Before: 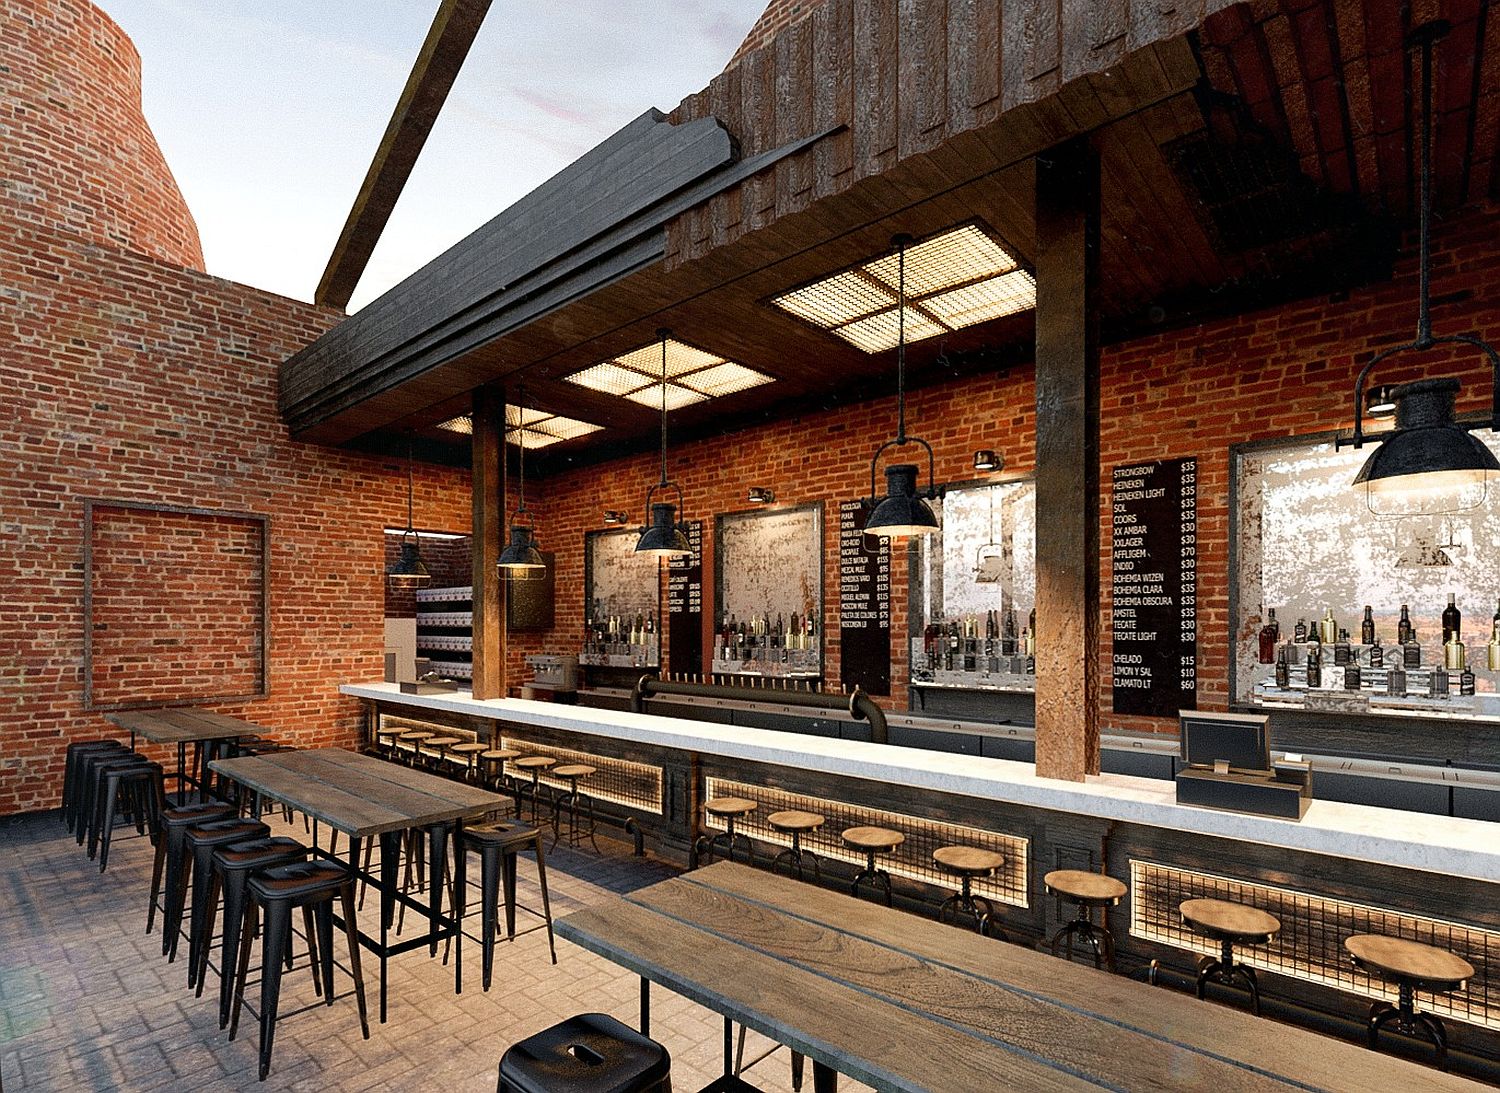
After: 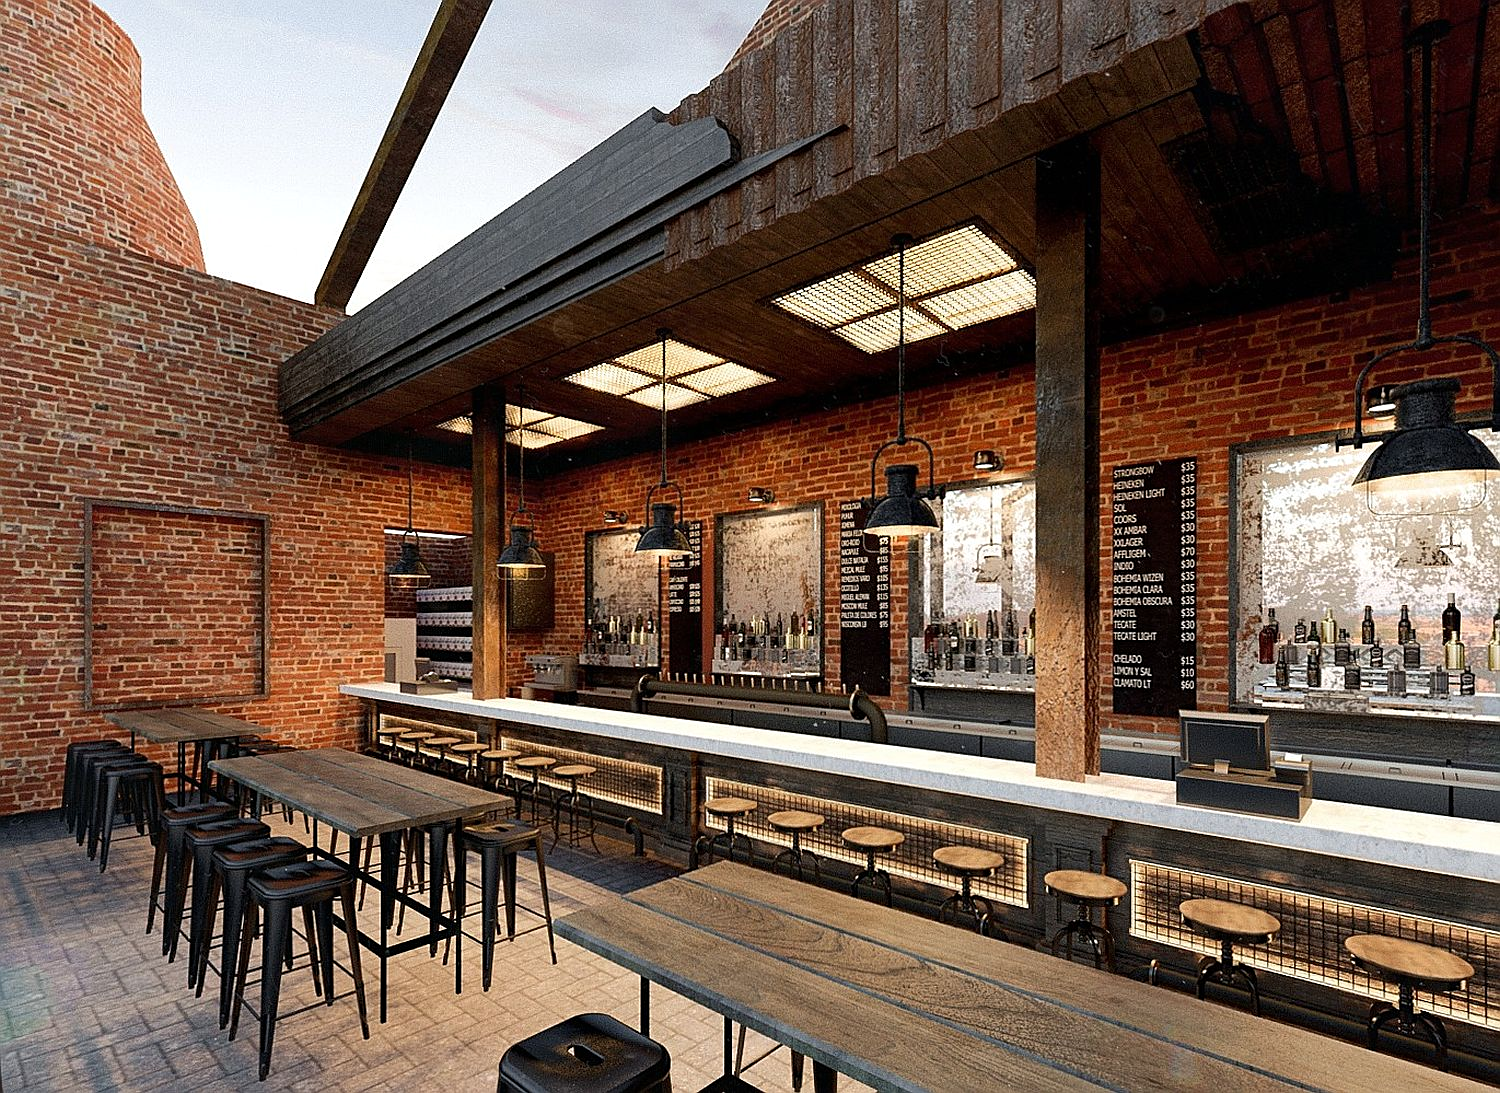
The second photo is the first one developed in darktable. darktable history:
sharpen: amount 0.211
tone equalizer: edges refinement/feathering 500, mask exposure compensation -1.57 EV, preserve details no
